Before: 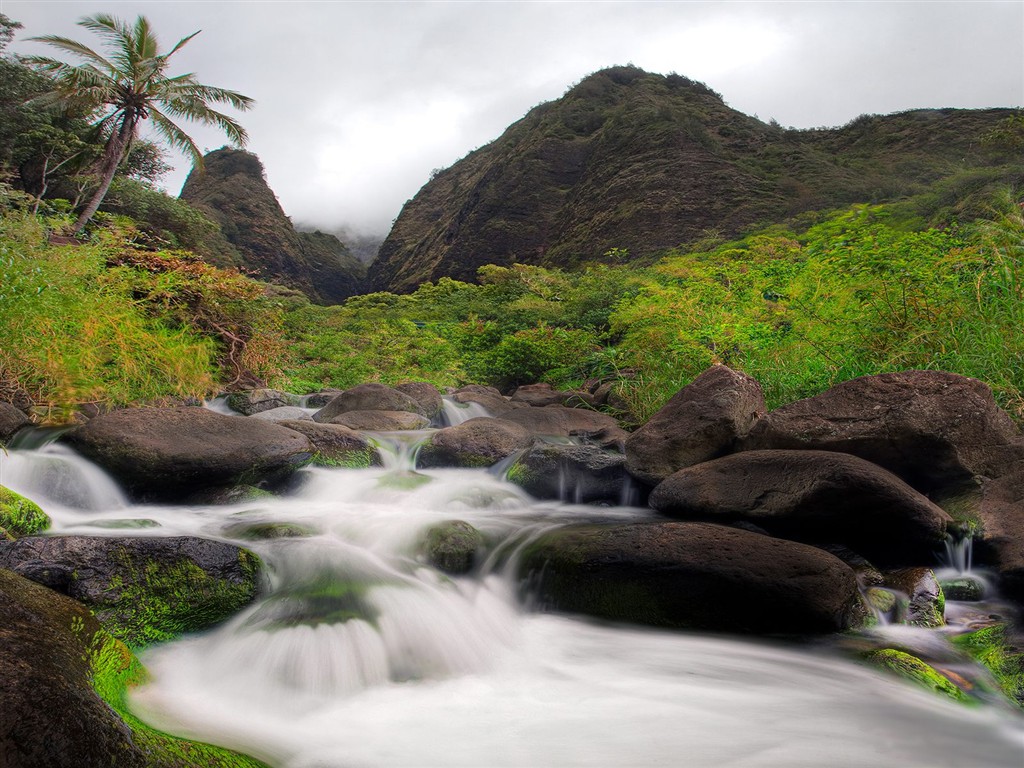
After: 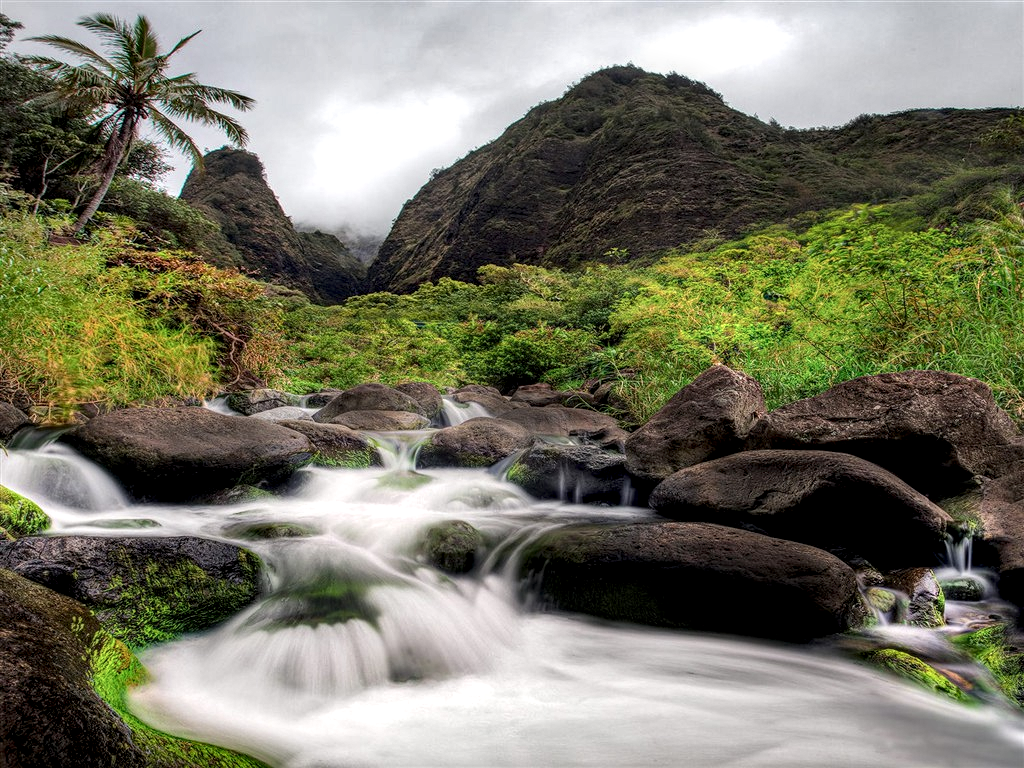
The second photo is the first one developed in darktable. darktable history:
shadows and highlights: low approximation 0.01, soften with gaussian
local contrast: highlights 21%, shadows 71%, detail 170%
